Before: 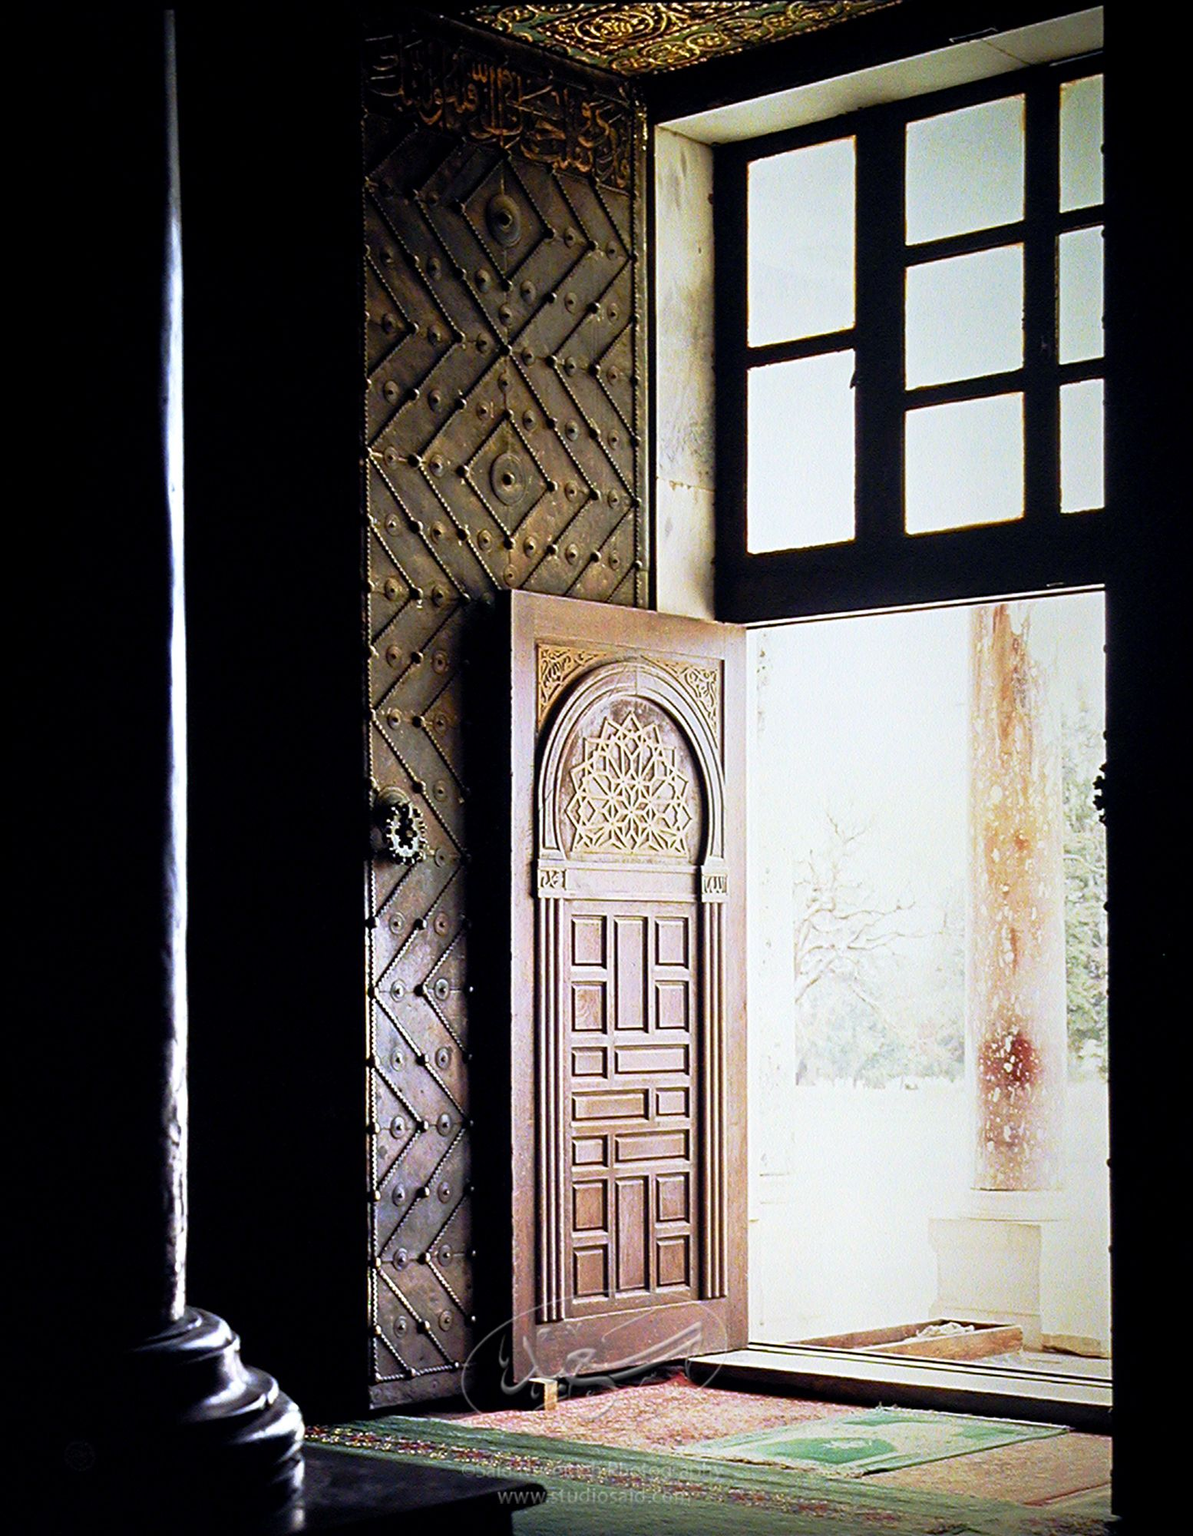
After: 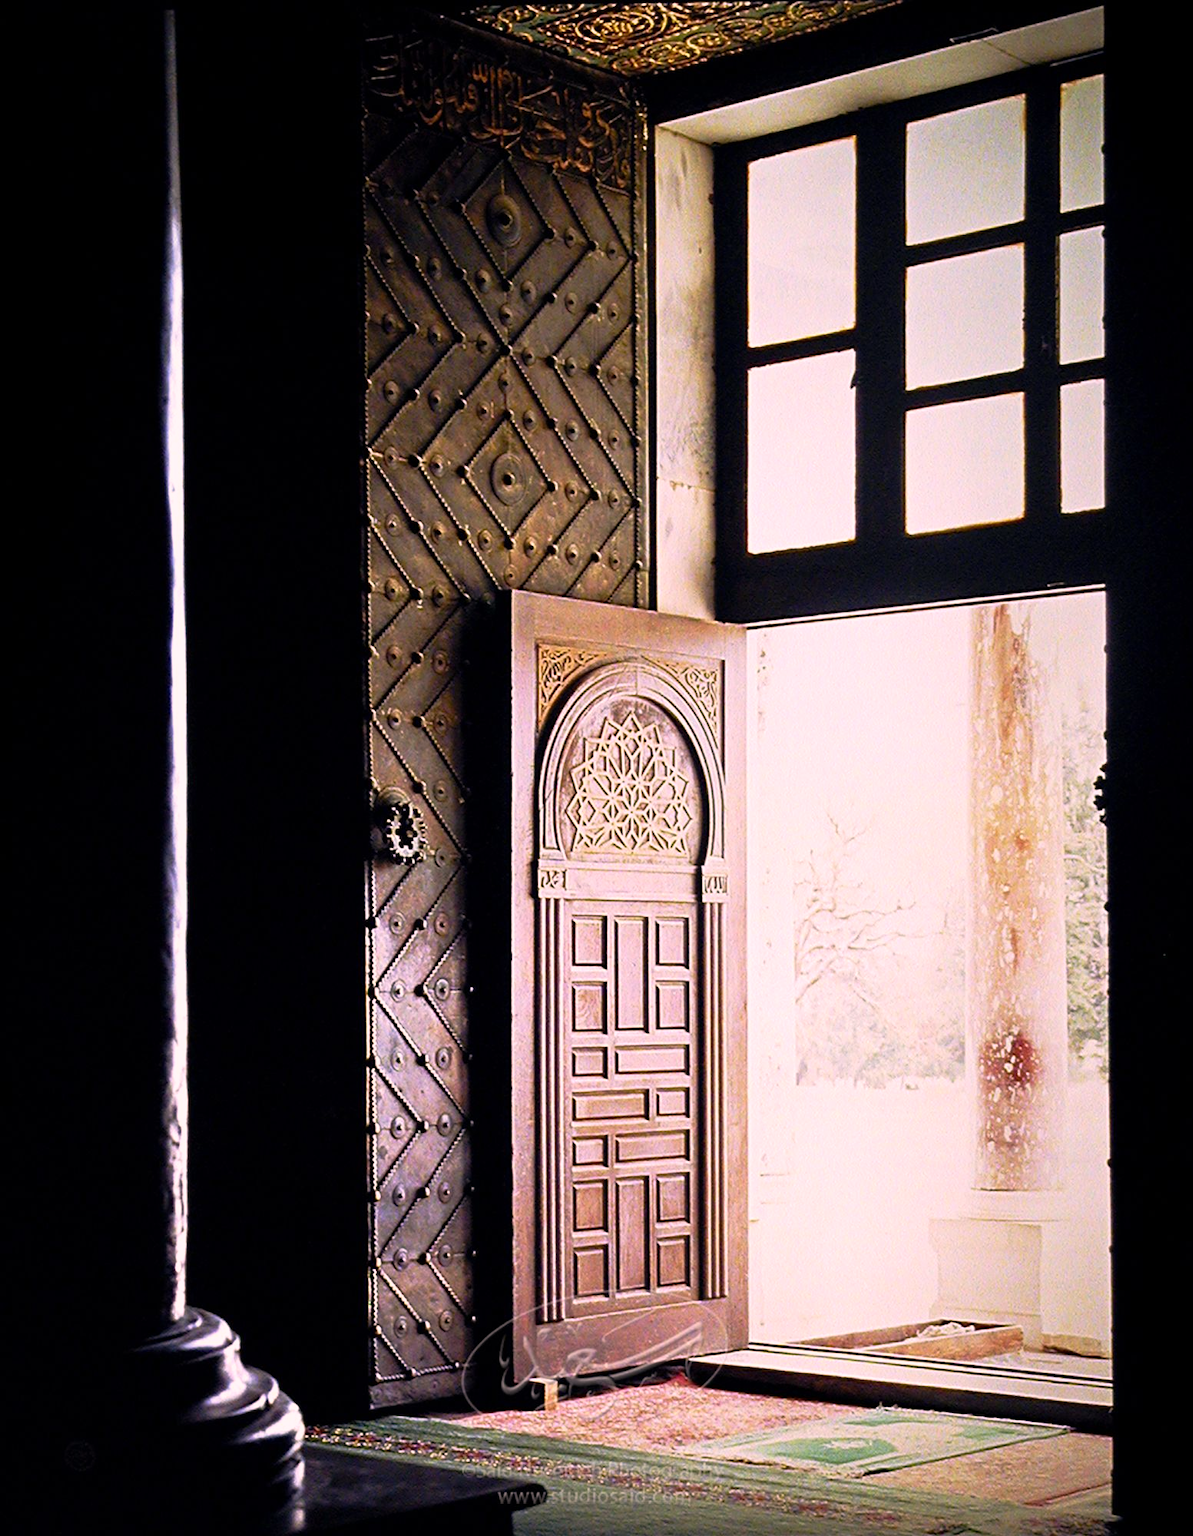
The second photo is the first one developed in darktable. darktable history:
color correction: highlights a* 14.69, highlights b* 4.68
